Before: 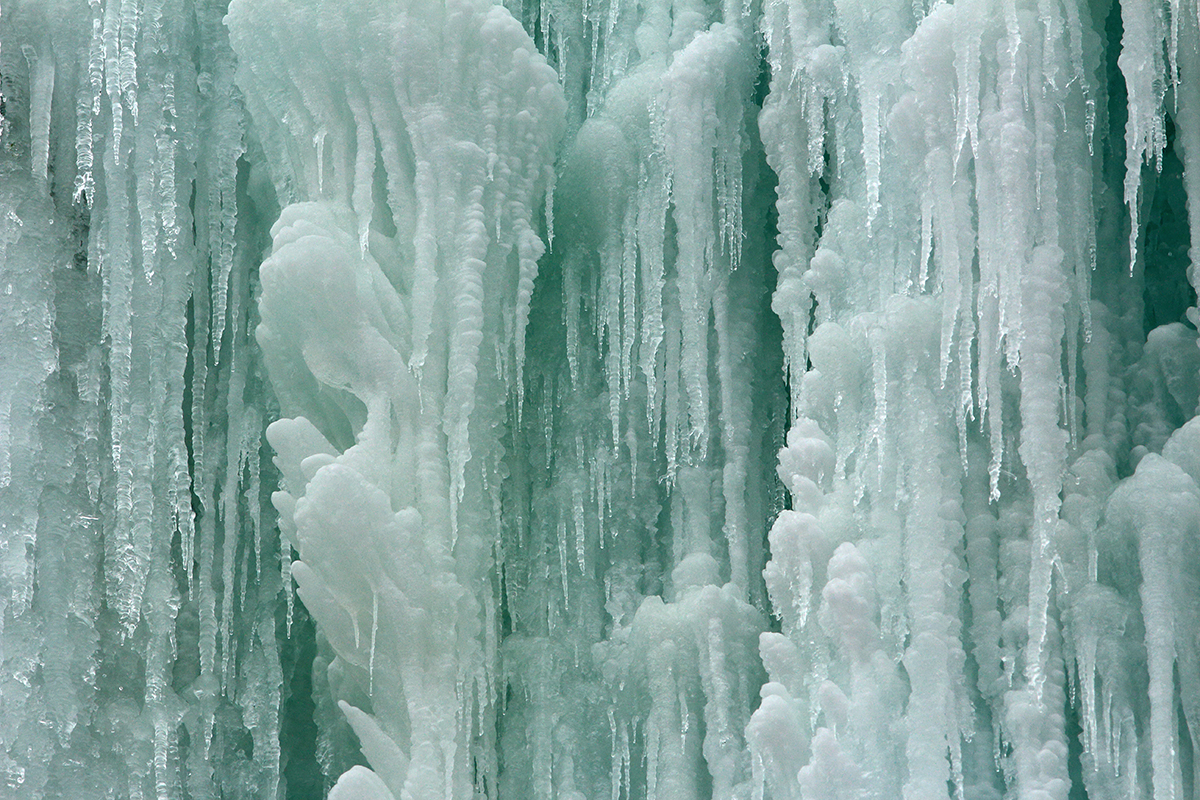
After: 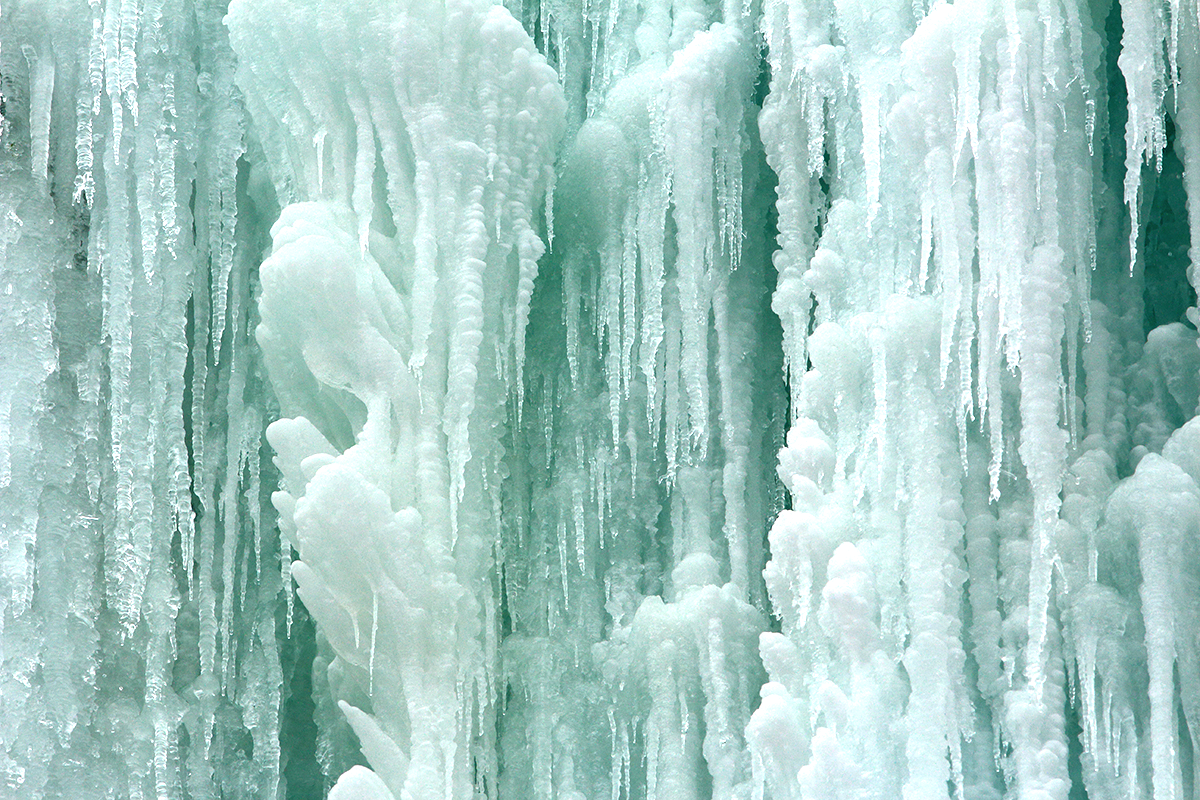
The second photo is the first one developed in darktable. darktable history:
white balance: emerald 1
exposure: black level correction 0, exposure 0.7 EV, compensate exposure bias true, compensate highlight preservation false
